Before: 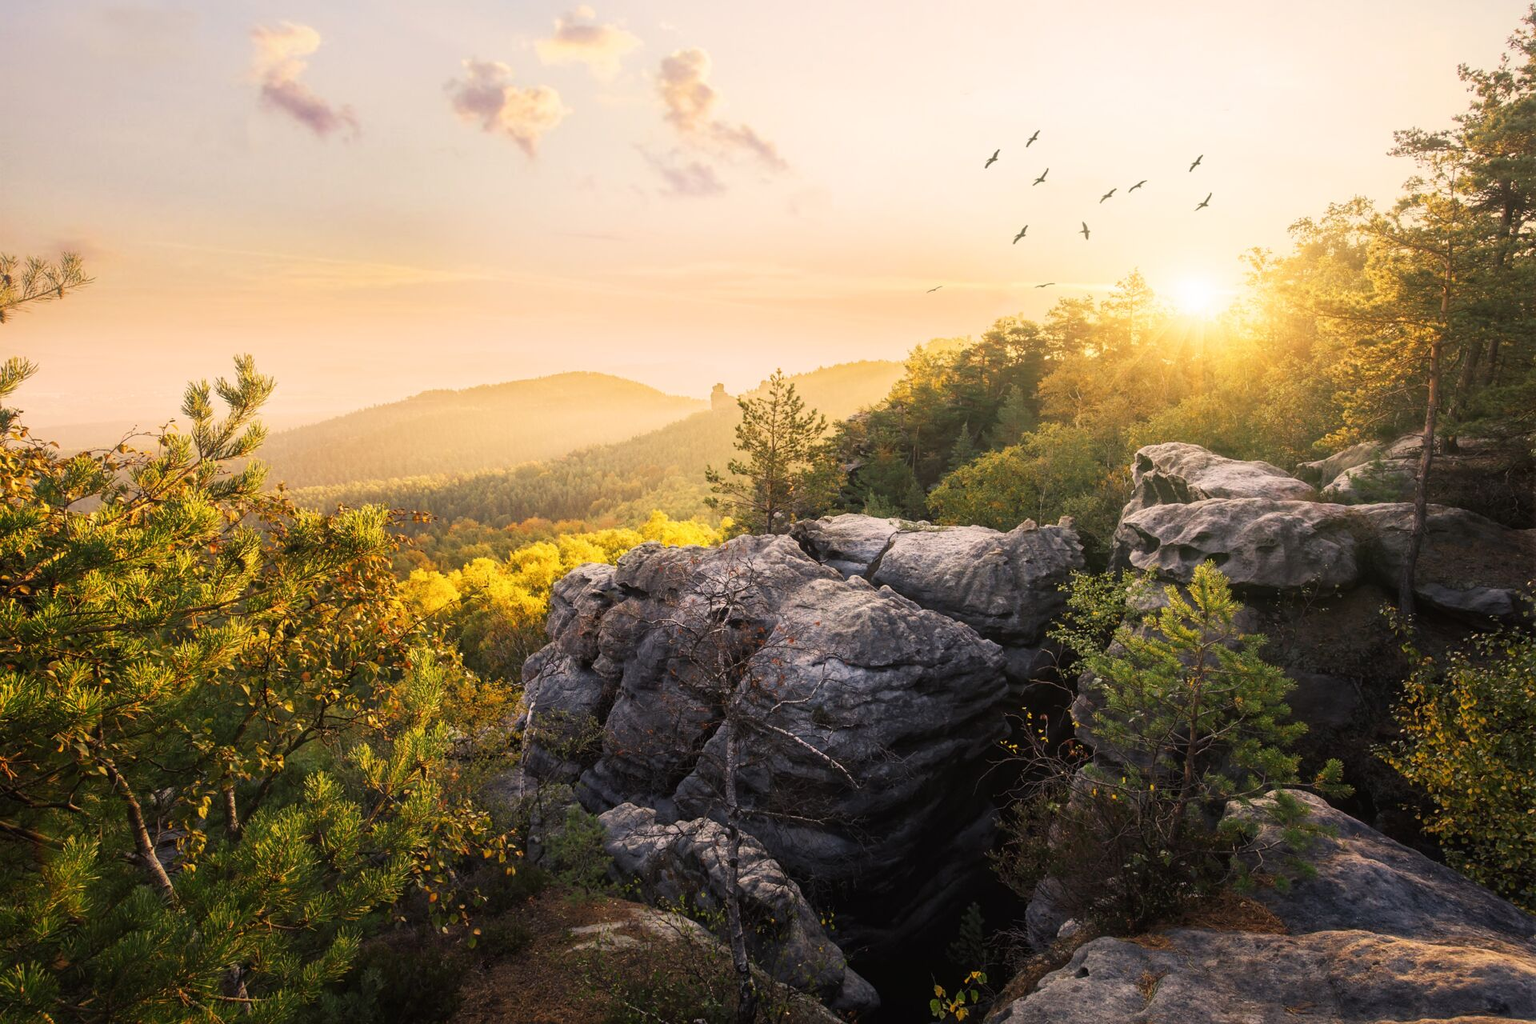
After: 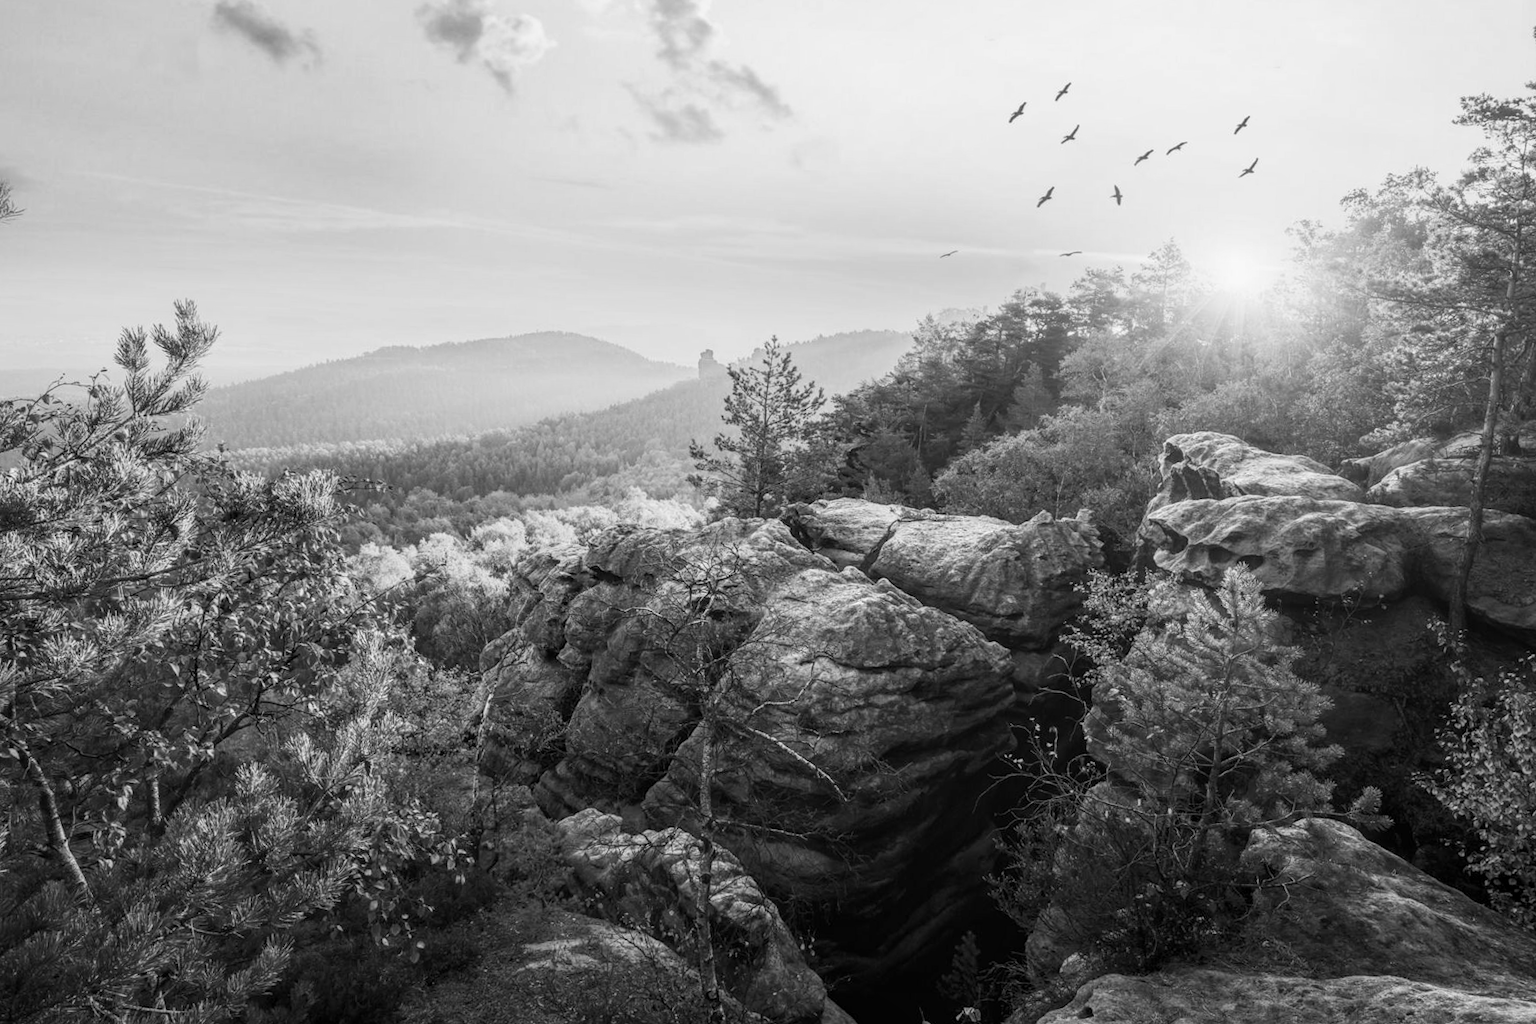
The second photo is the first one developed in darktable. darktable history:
crop and rotate: angle -1.96°, left 3.097%, top 4.154%, right 1.586%, bottom 0.529%
exposure: compensate highlight preservation false
local contrast: highlights 0%, shadows 0%, detail 133%
monochrome: on, module defaults
